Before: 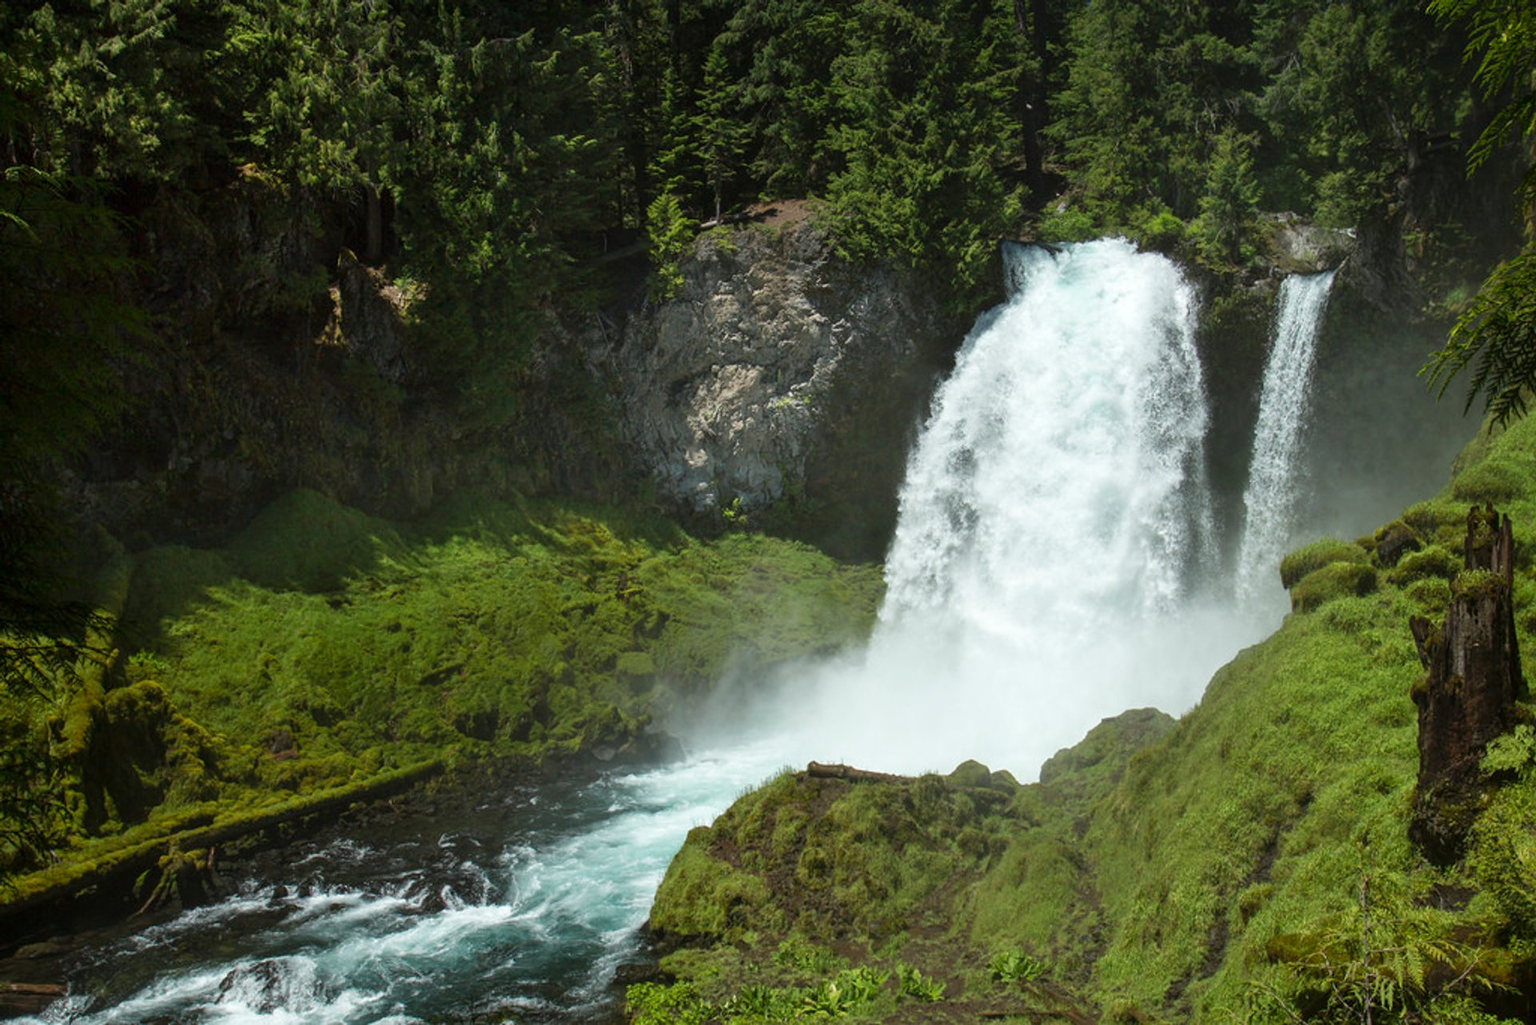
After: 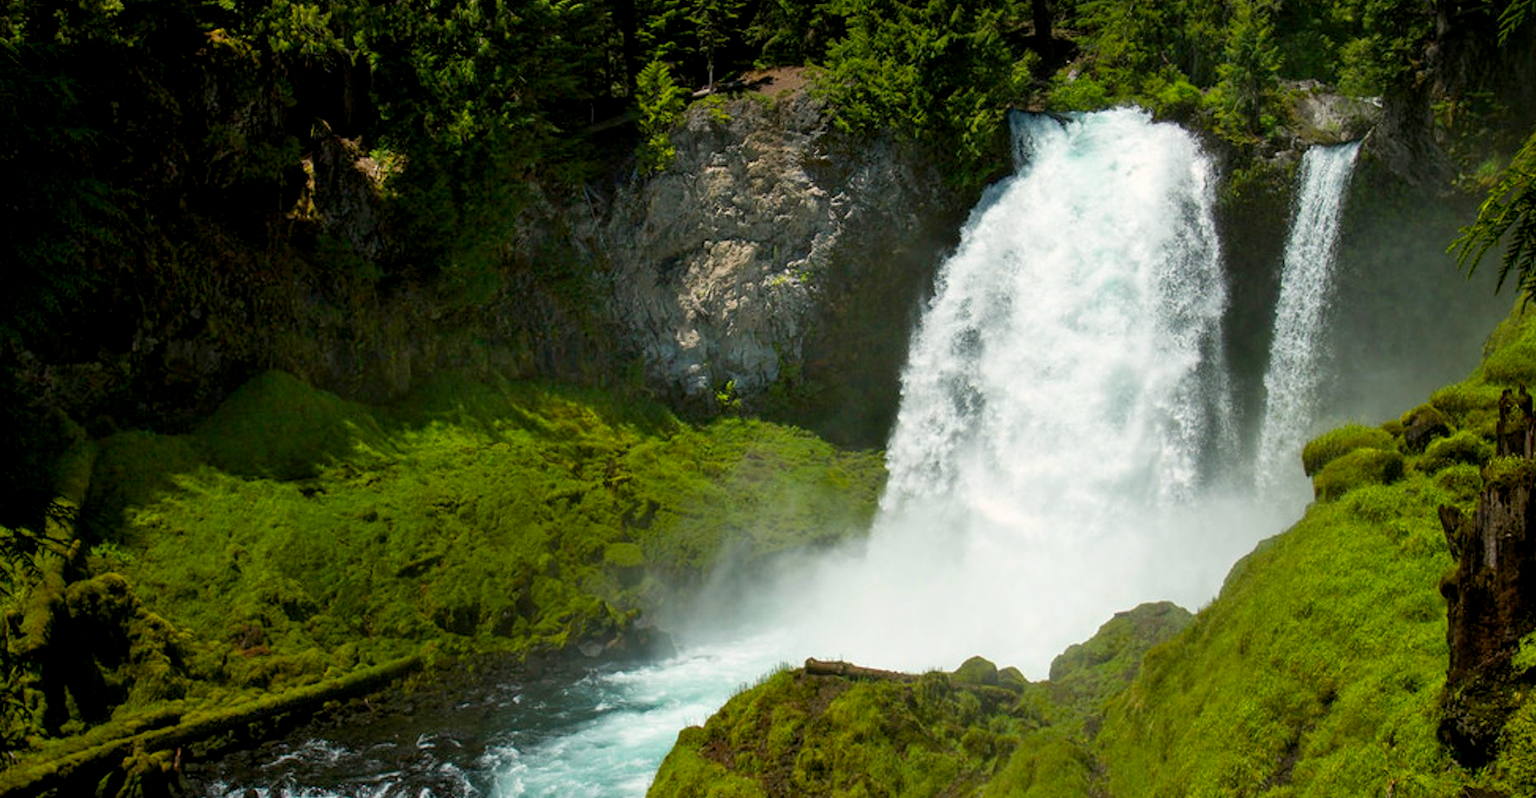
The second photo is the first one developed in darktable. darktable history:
color balance rgb: power › hue 60.31°, highlights gain › chroma 1.36%, highlights gain › hue 52.05°, global offset › luminance -0.84%, perceptual saturation grading › global saturation 25.22%, global vibrance 20%
crop and rotate: left 2.77%, top 13.341%, right 2.161%, bottom 12.572%
